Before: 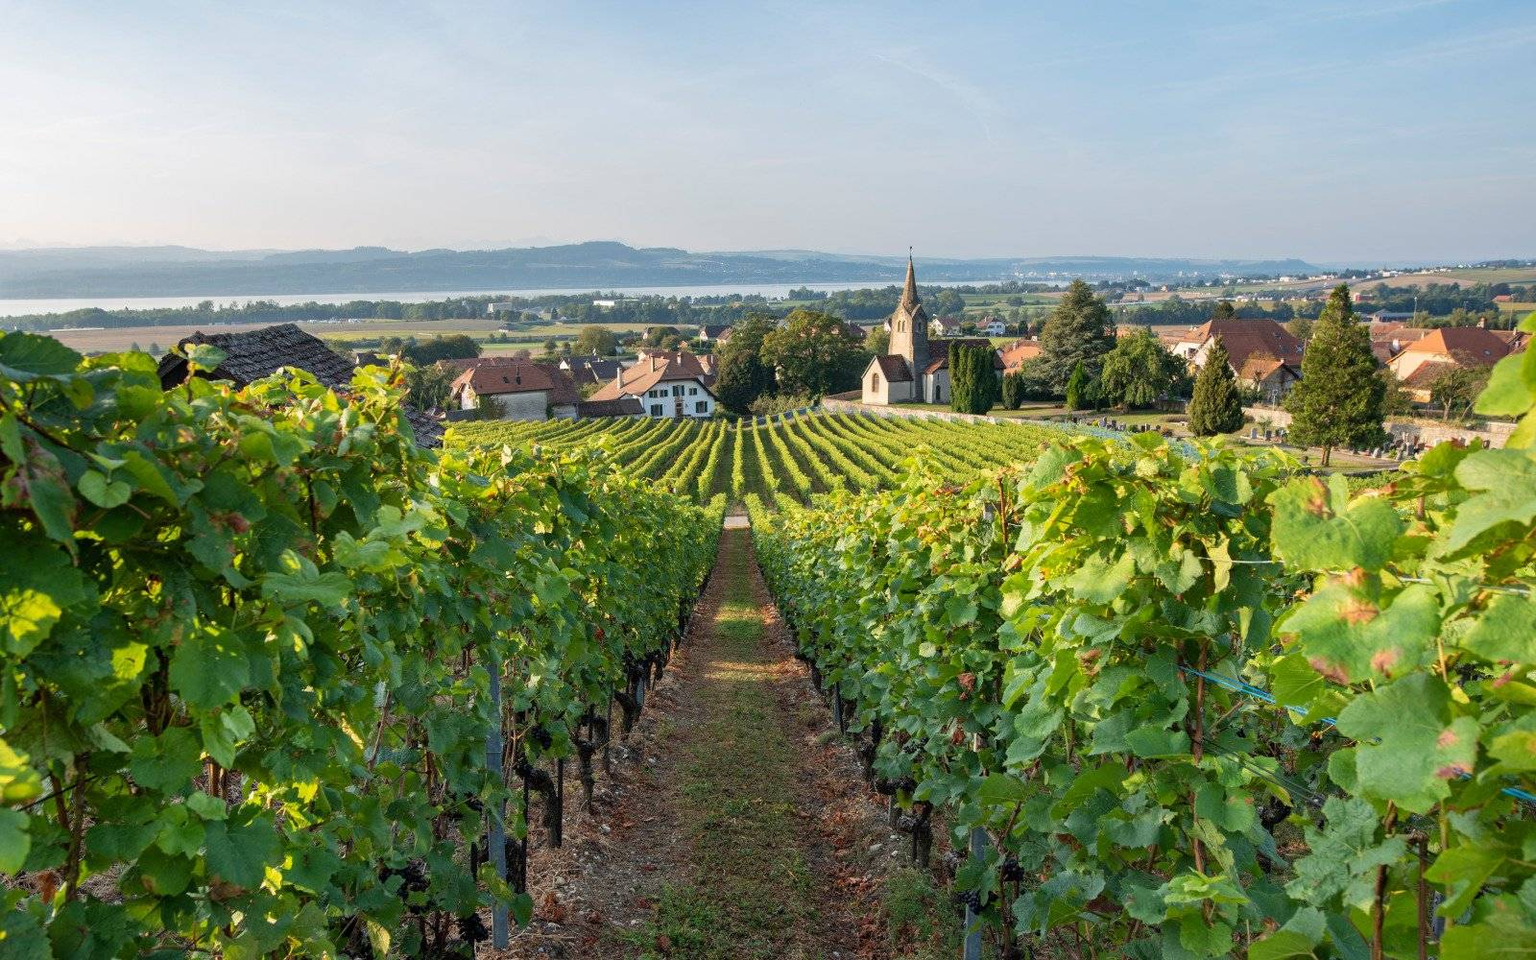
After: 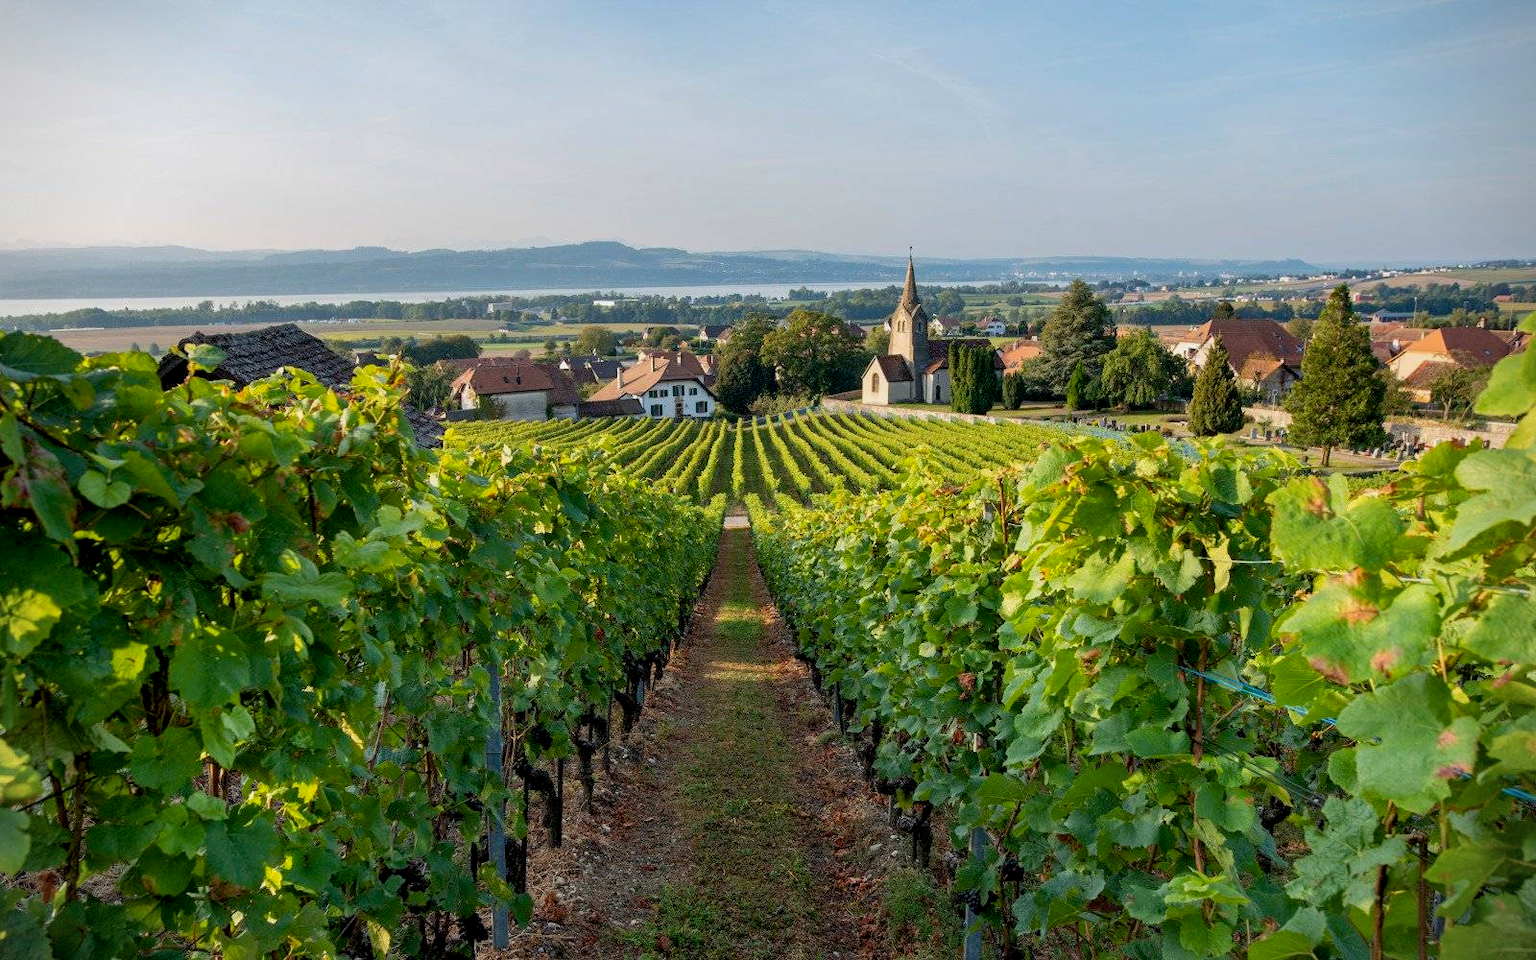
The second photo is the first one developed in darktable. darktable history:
color balance rgb: global vibrance 20%
exposure: black level correction 0.009, exposure -0.159 EV, compensate highlight preservation false
vignetting: fall-off start 91.19%
